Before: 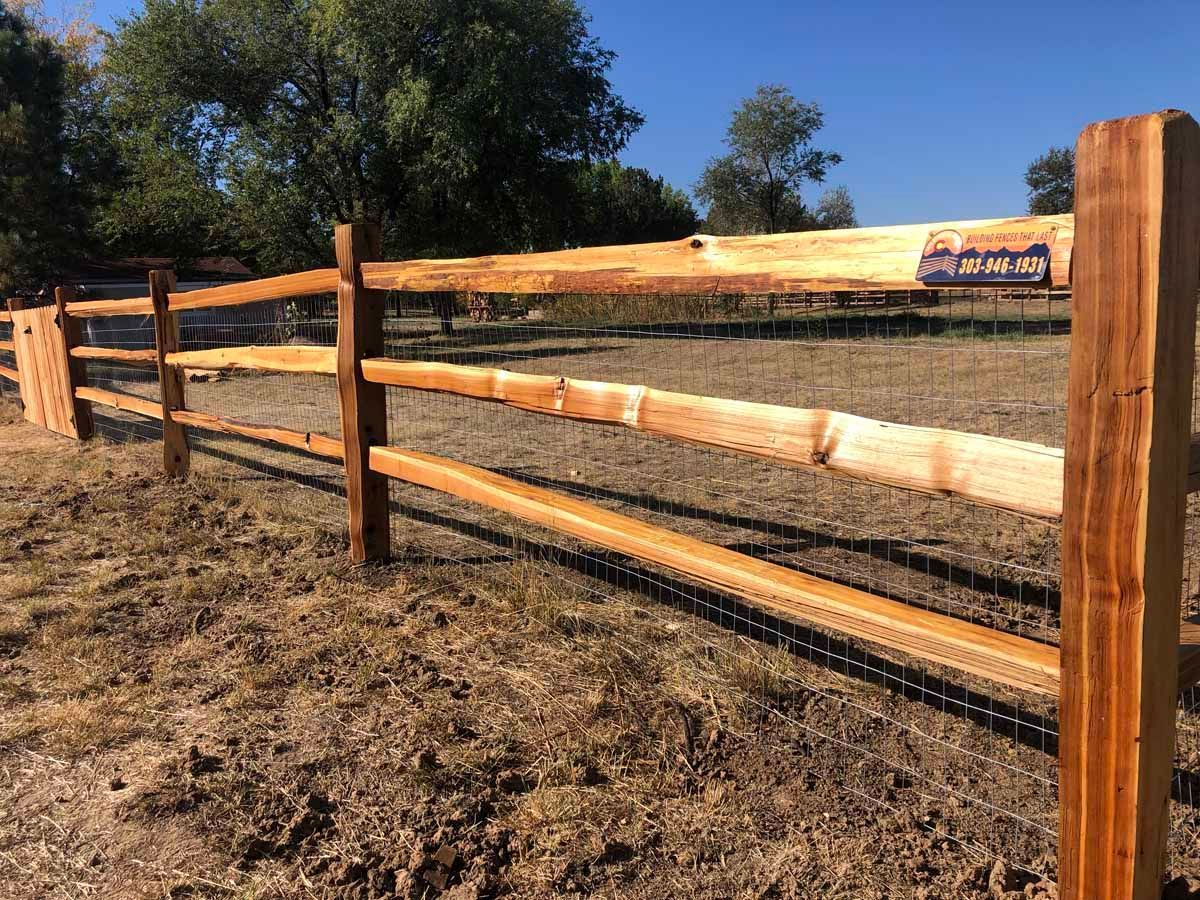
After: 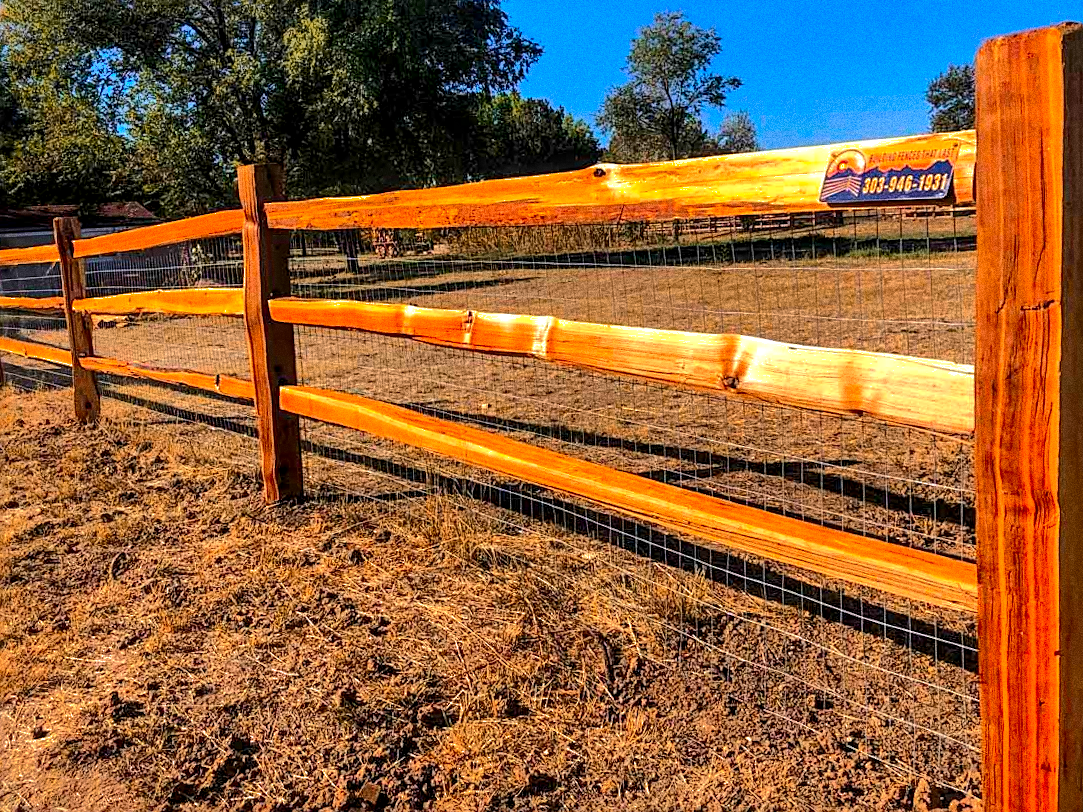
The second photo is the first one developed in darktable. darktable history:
crop and rotate: angle 1.96°, left 5.673%, top 5.673%
sharpen: on, module defaults
shadows and highlights: shadows -19.91, highlights -73.15
local contrast: detail 150%
contrast brightness saturation: contrast 0.2, brightness 0.2, saturation 0.8
grain: coarseness 0.09 ISO, strength 40%
color zones: curves: ch2 [(0, 0.5) (0.143, 0.5) (0.286, 0.416) (0.429, 0.5) (0.571, 0.5) (0.714, 0.5) (0.857, 0.5) (1, 0.5)]
tone equalizer: on, module defaults
